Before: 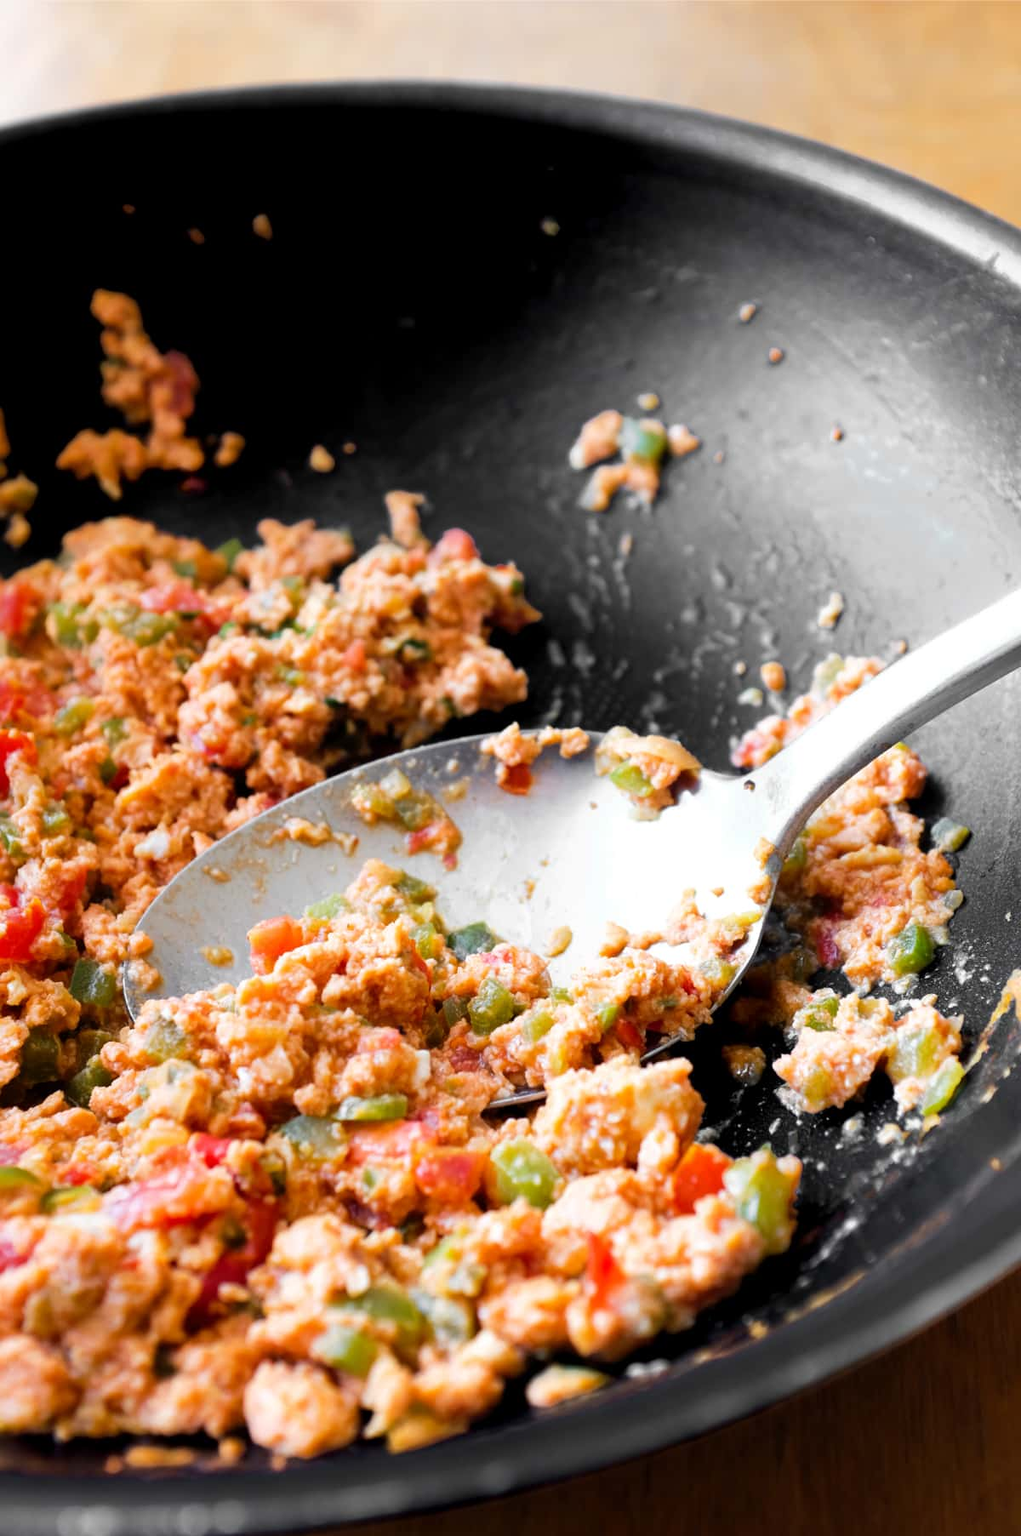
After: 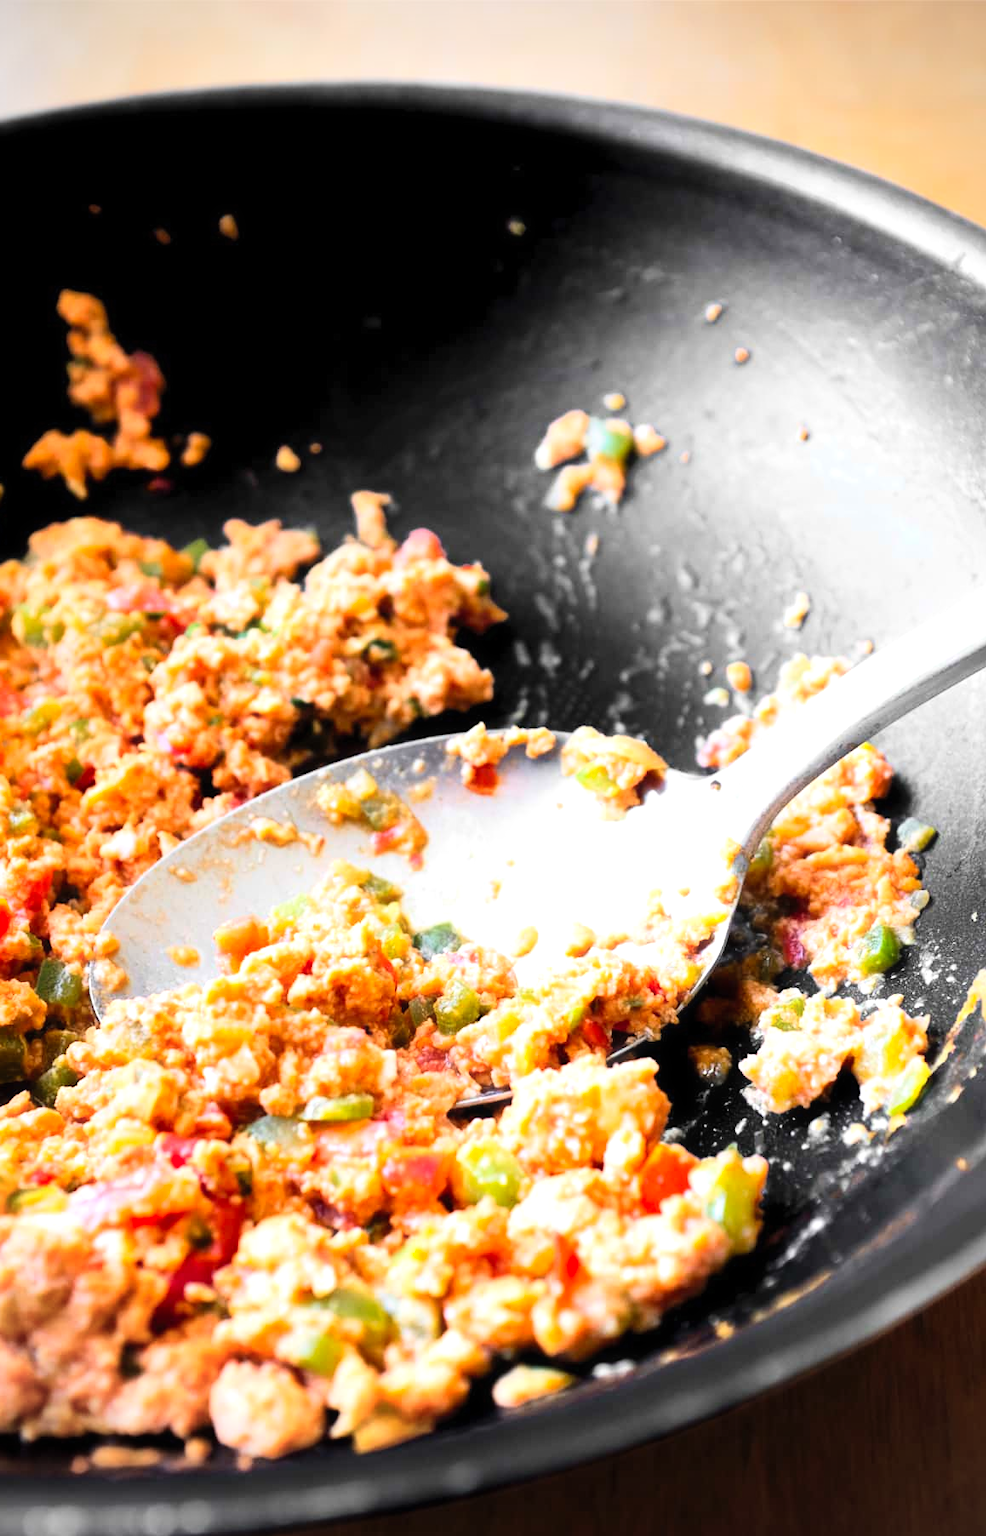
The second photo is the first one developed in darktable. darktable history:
tone equalizer: -8 EV -0.379 EV, -7 EV -0.405 EV, -6 EV -0.321 EV, -5 EV -0.258 EV, -3 EV 0.188 EV, -2 EV 0.359 EV, -1 EV 0.409 EV, +0 EV 0.446 EV
haze removal: strength -0.054, adaptive false
contrast brightness saturation: contrast 0.196, brightness 0.165, saturation 0.217
crop and rotate: left 3.376%
vignetting: on, module defaults
